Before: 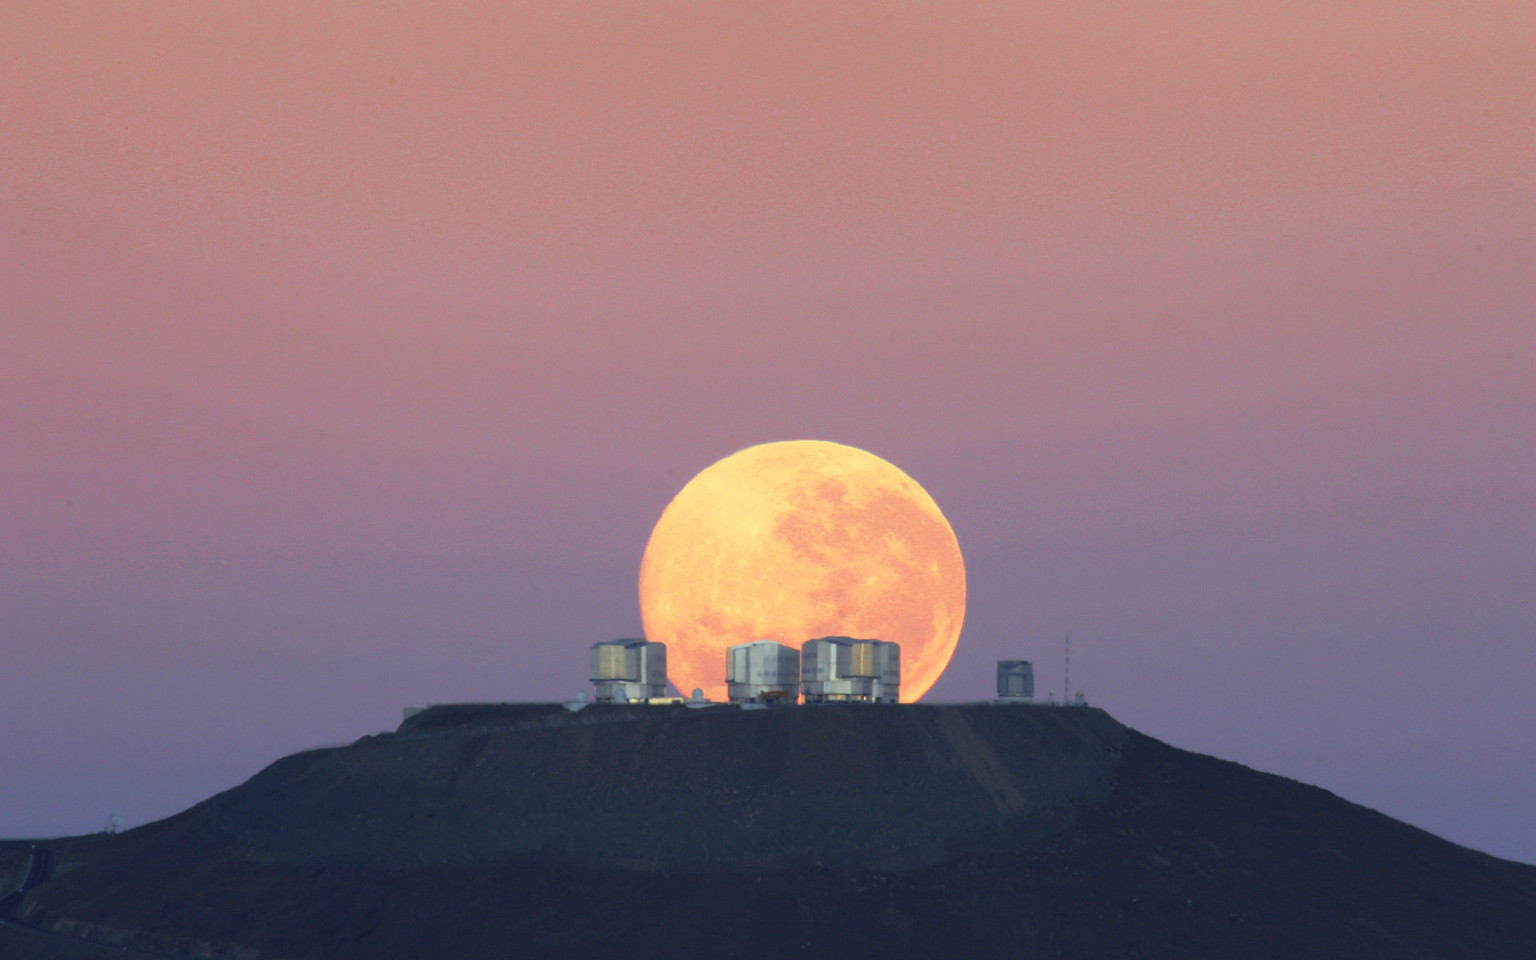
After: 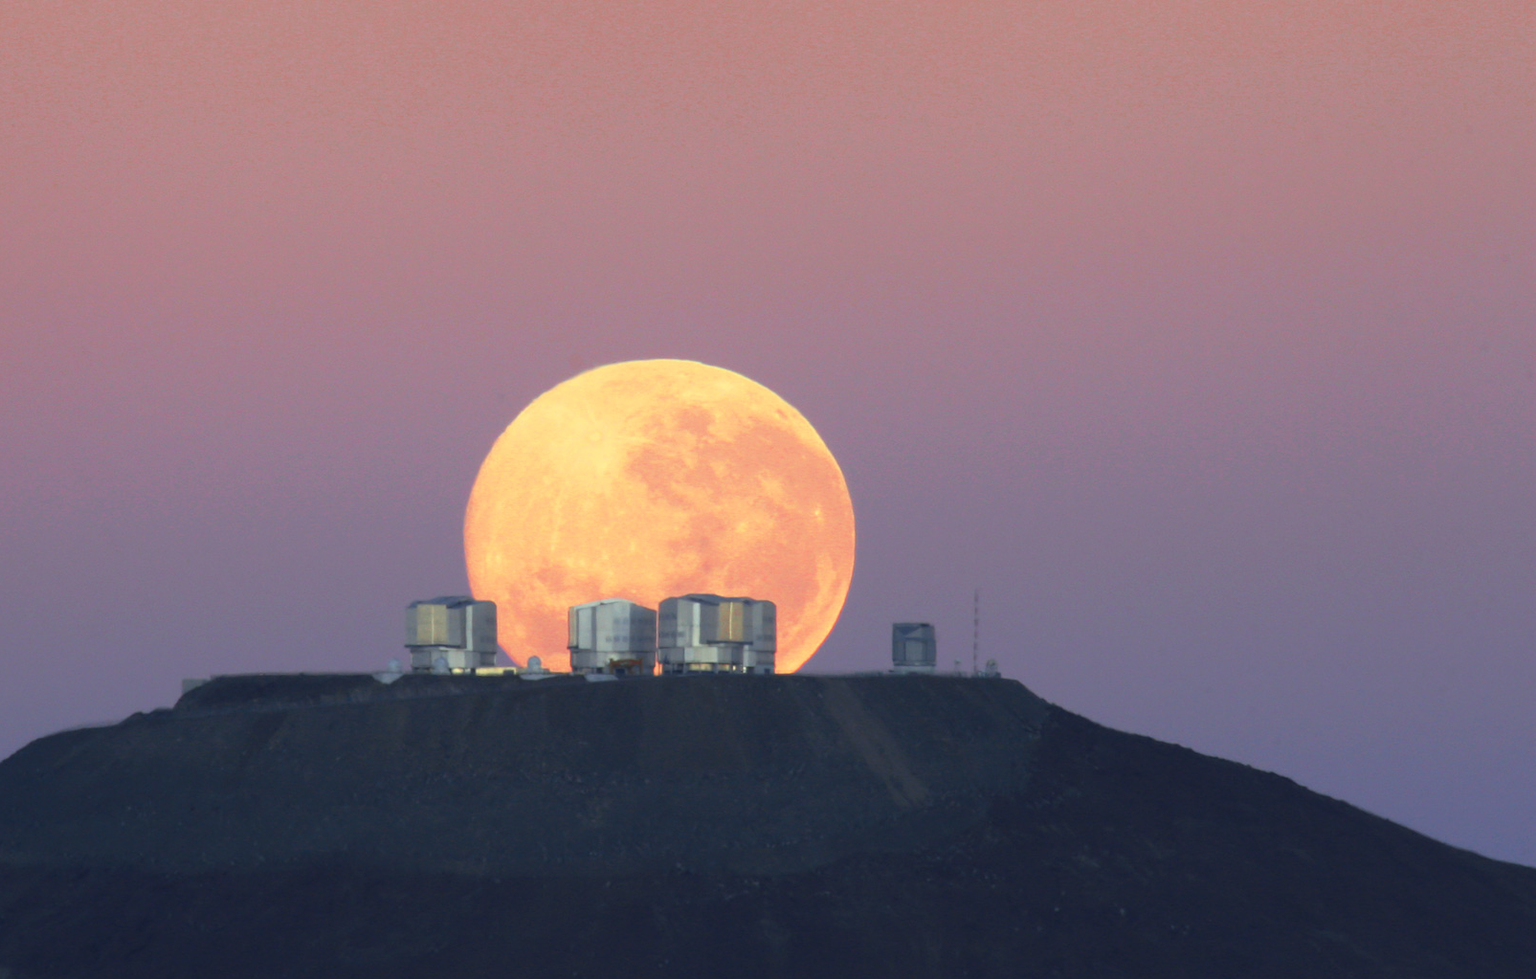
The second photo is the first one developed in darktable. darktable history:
crop: left 16.405%, top 14.601%
